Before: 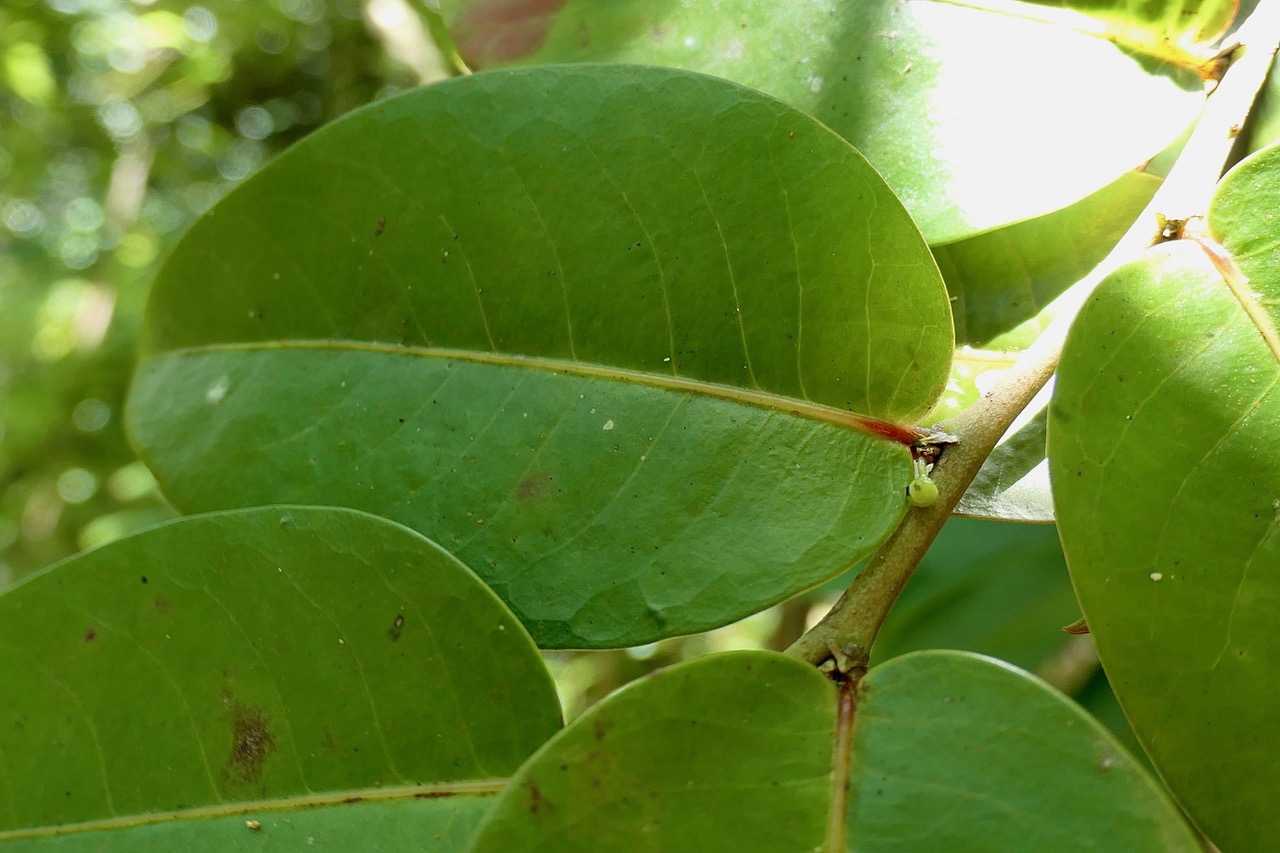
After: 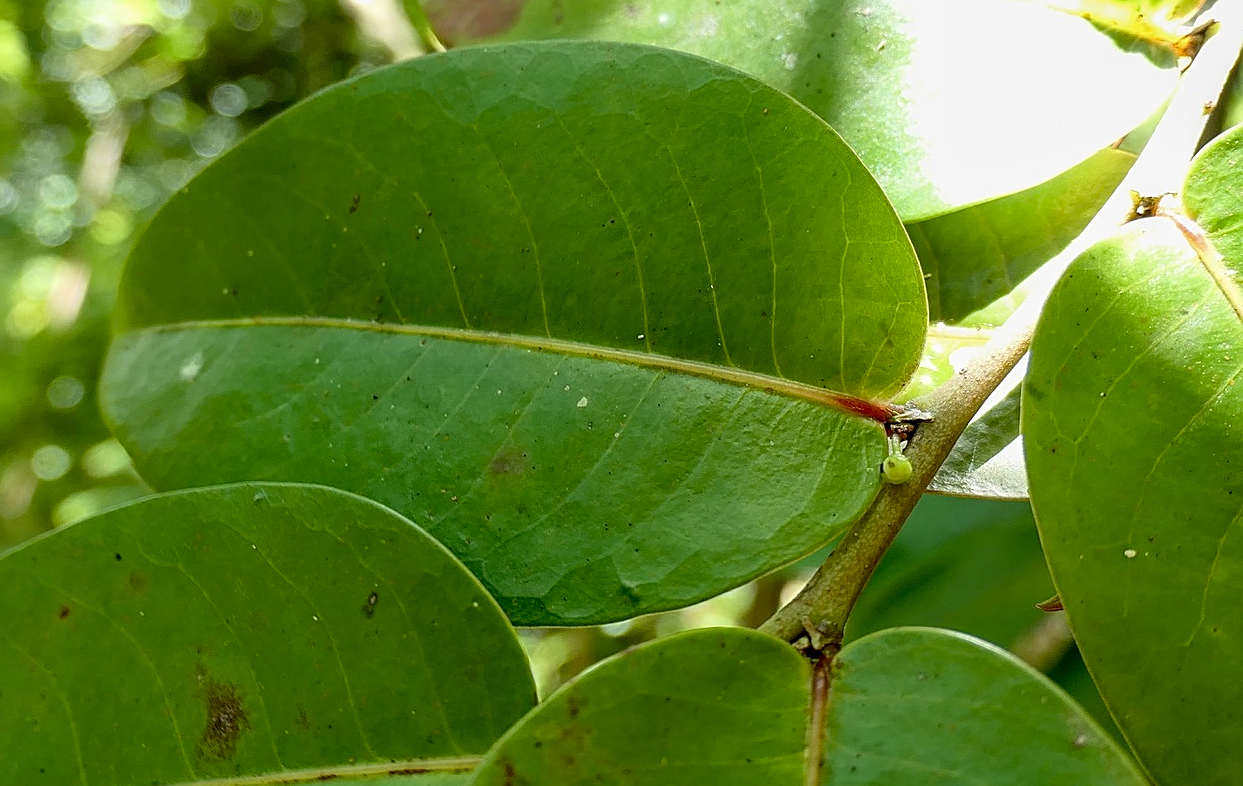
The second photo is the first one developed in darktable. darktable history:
local contrast: on, module defaults
crop: left 2.039%, top 2.784%, right 0.825%, bottom 4.958%
sharpen: on, module defaults
